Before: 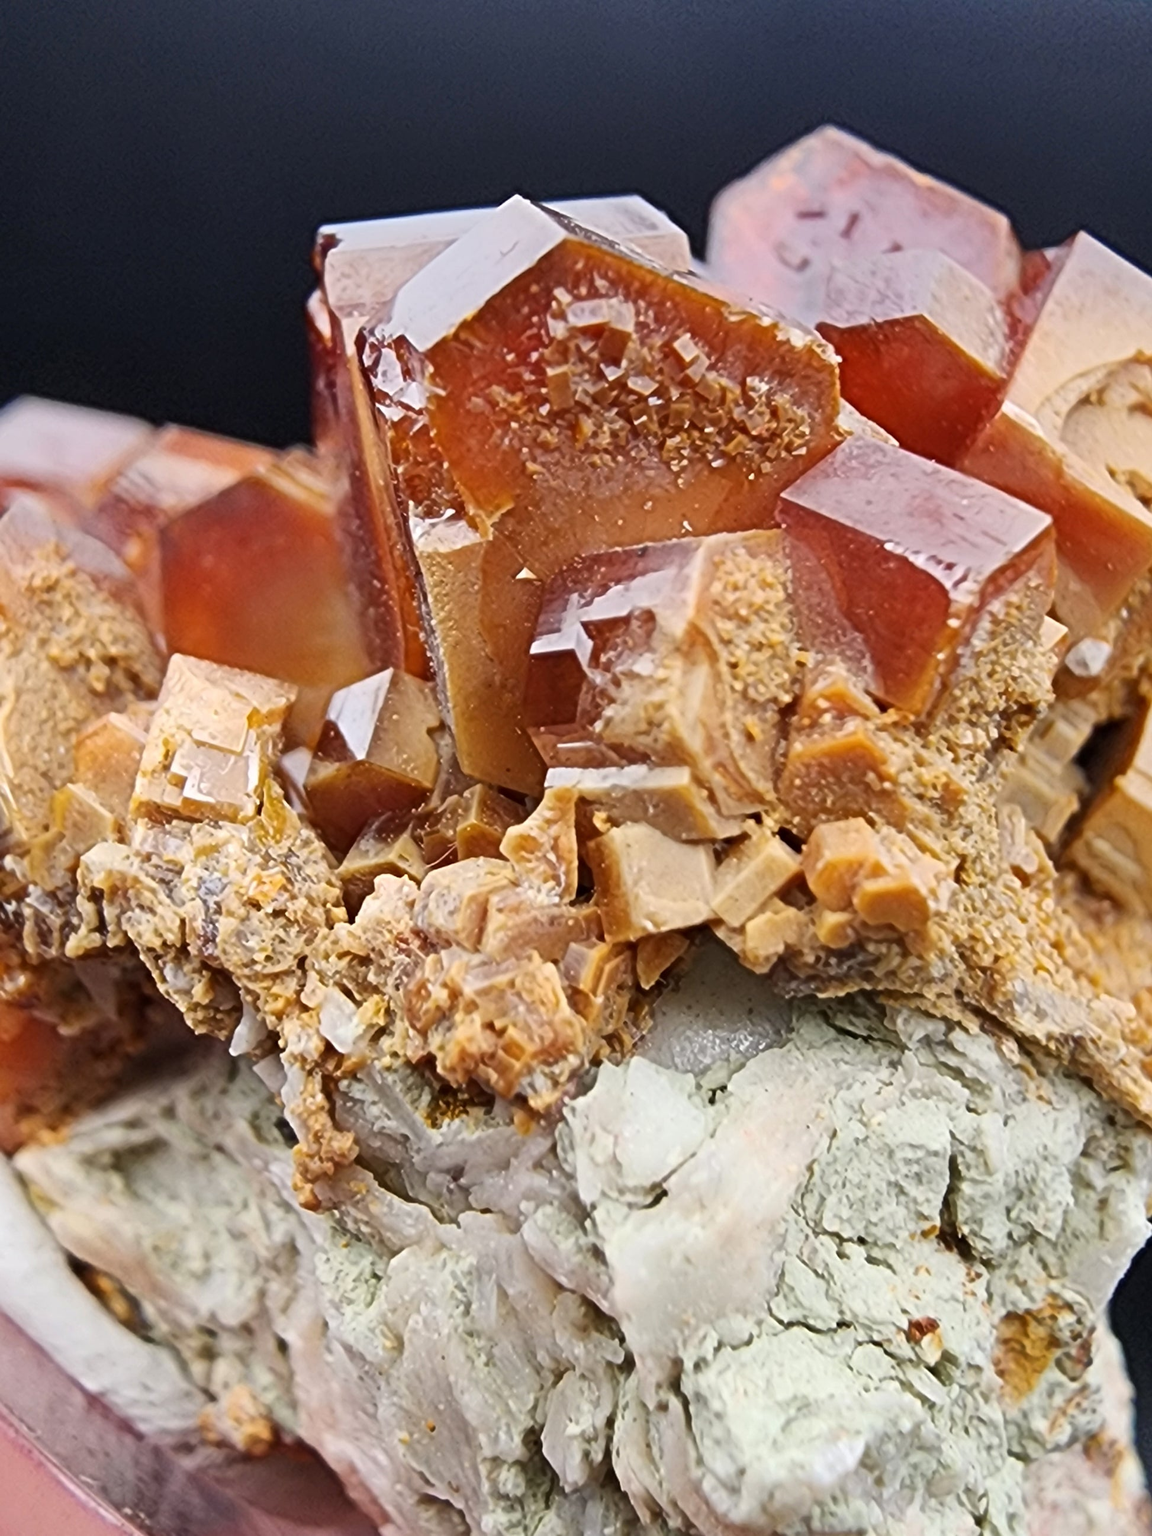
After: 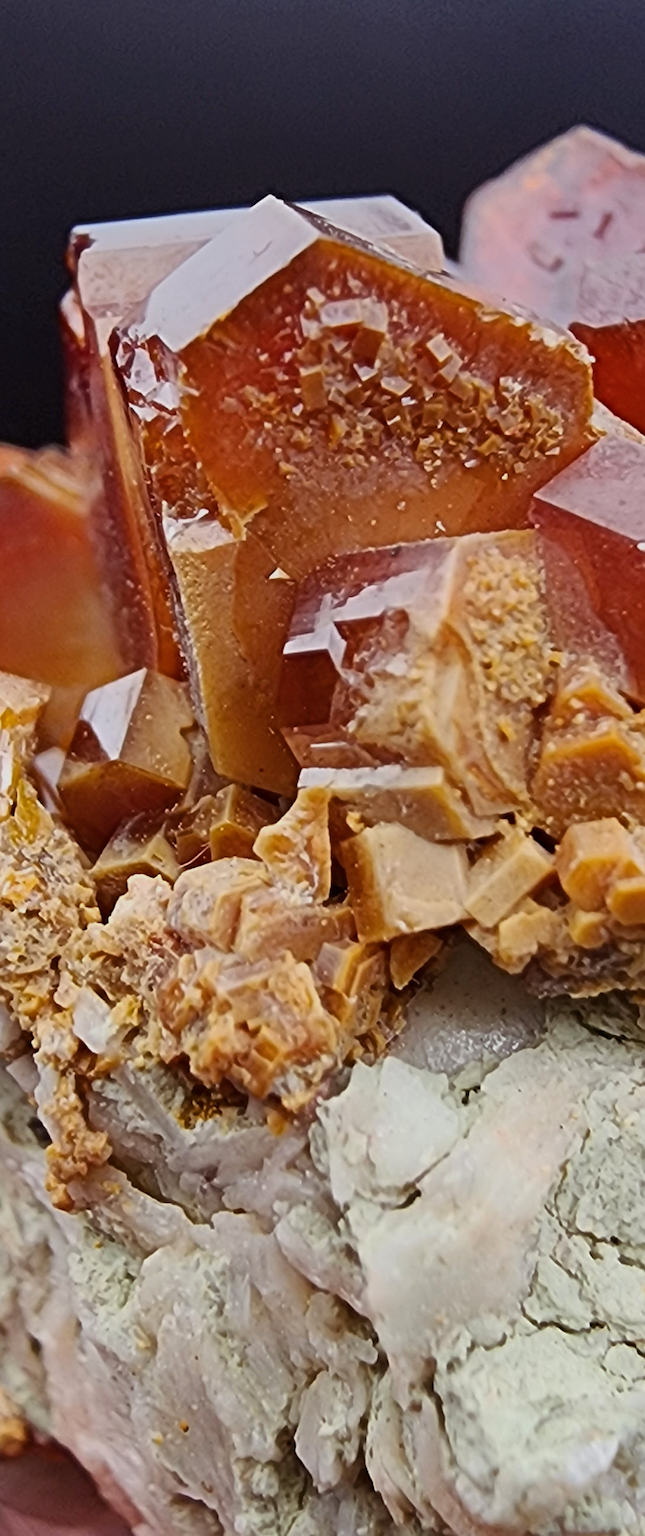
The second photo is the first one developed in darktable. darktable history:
sharpen: amount 0.218
exposure: exposure -0.389 EV, compensate exposure bias true, compensate highlight preservation false
color balance rgb: shadows lift › chroma 4.478%, shadows lift › hue 26.31°, perceptual saturation grading › global saturation 0.773%, global vibrance 20%
crop: left 21.464%, right 22.443%
